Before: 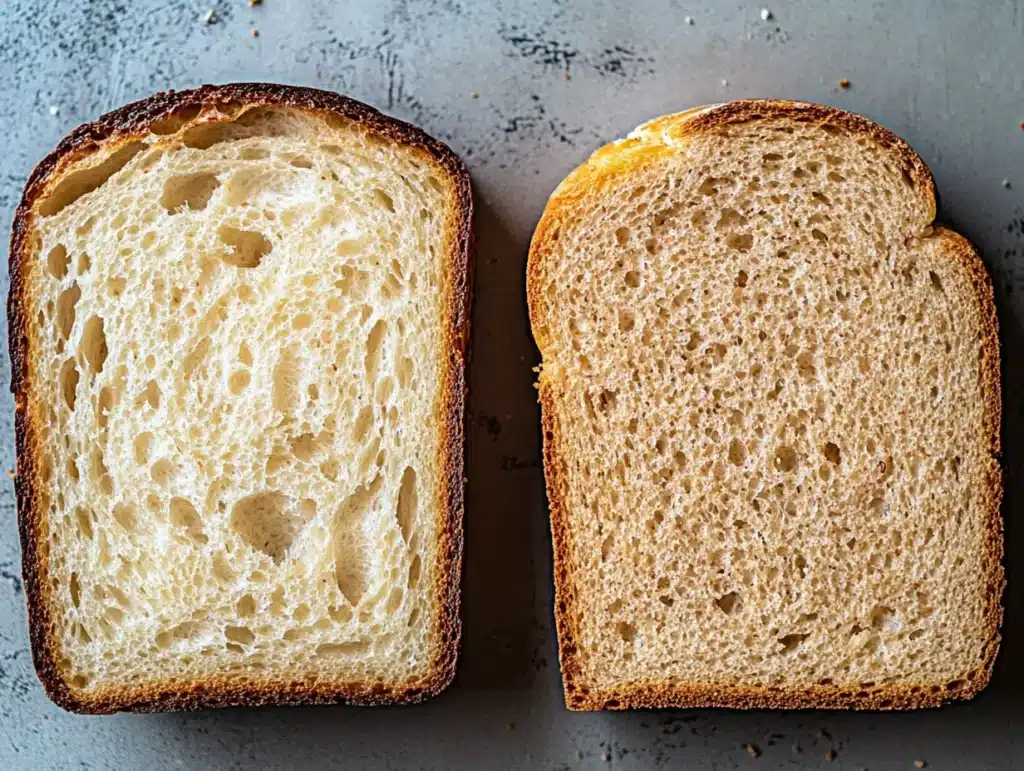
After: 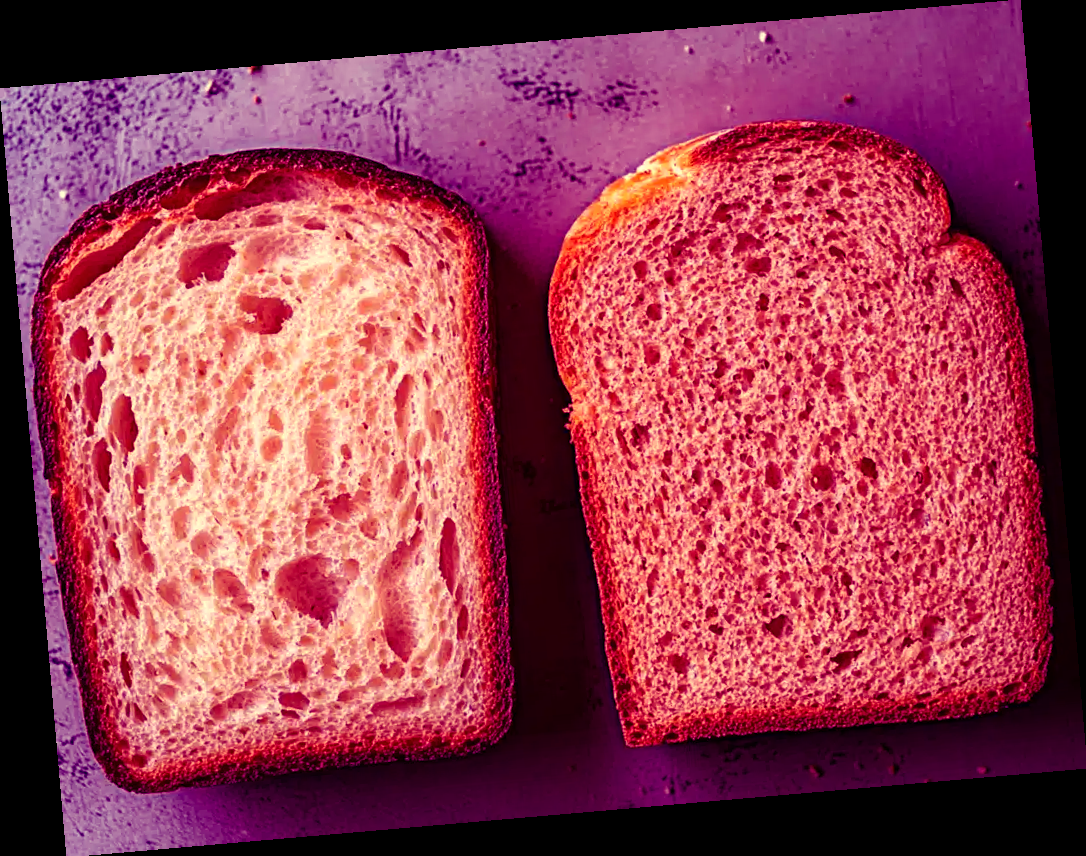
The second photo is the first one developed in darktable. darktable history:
color balance: mode lift, gamma, gain (sRGB), lift [1, 1, 0.101, 1]
rotate and perspective: rotation -4.98°, automatic cropping off
white balance: red 1.123, blue 0.83
